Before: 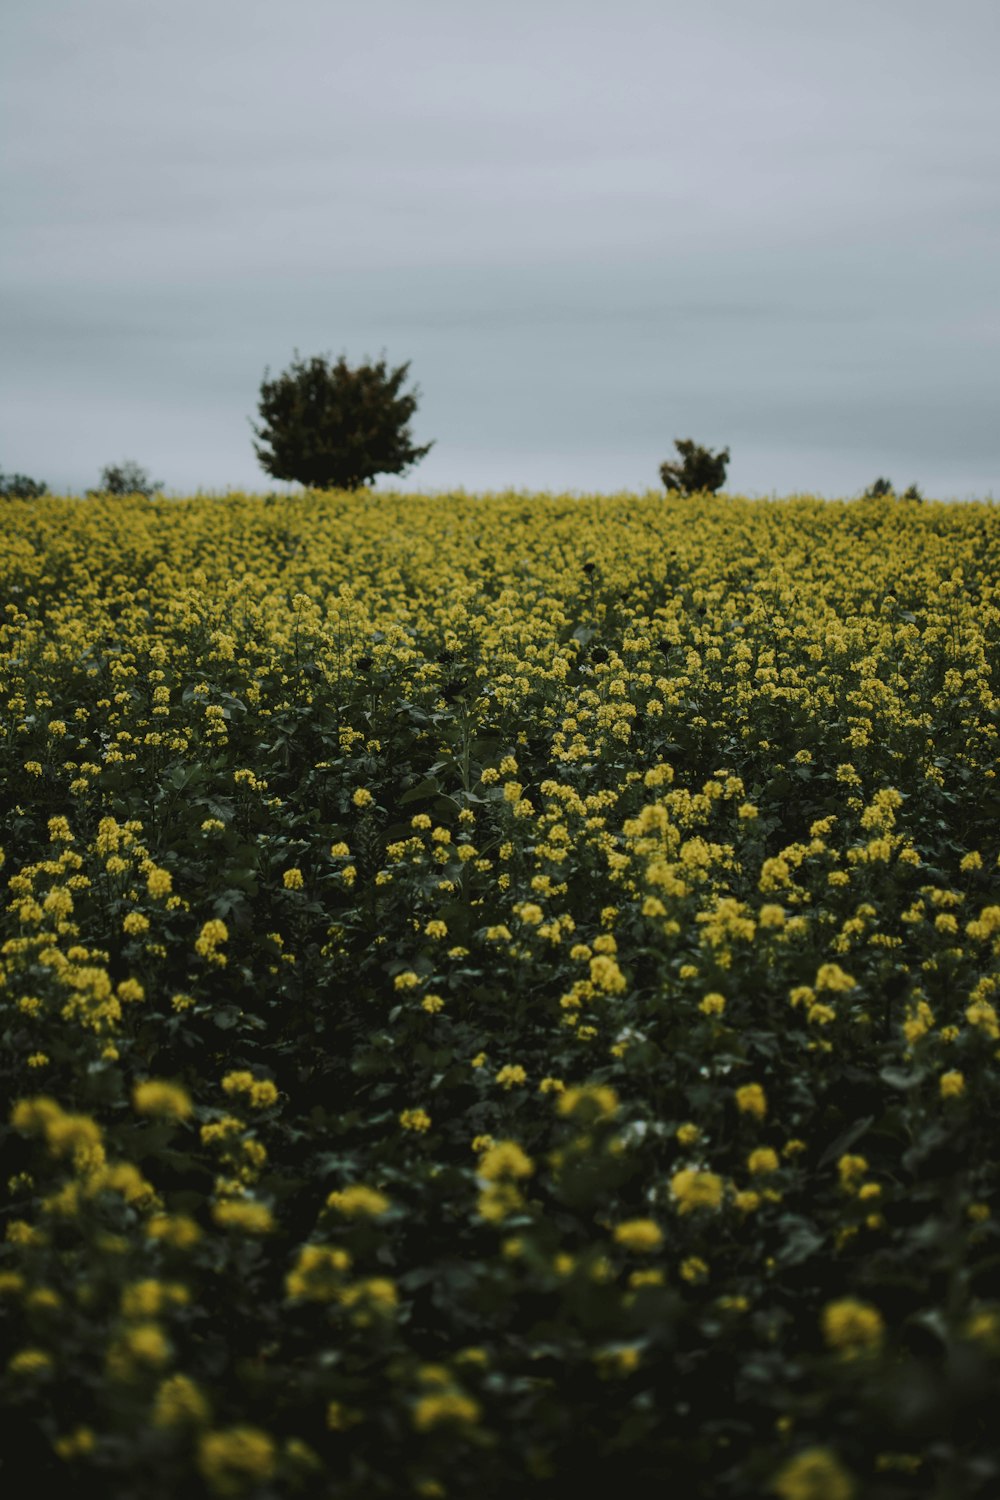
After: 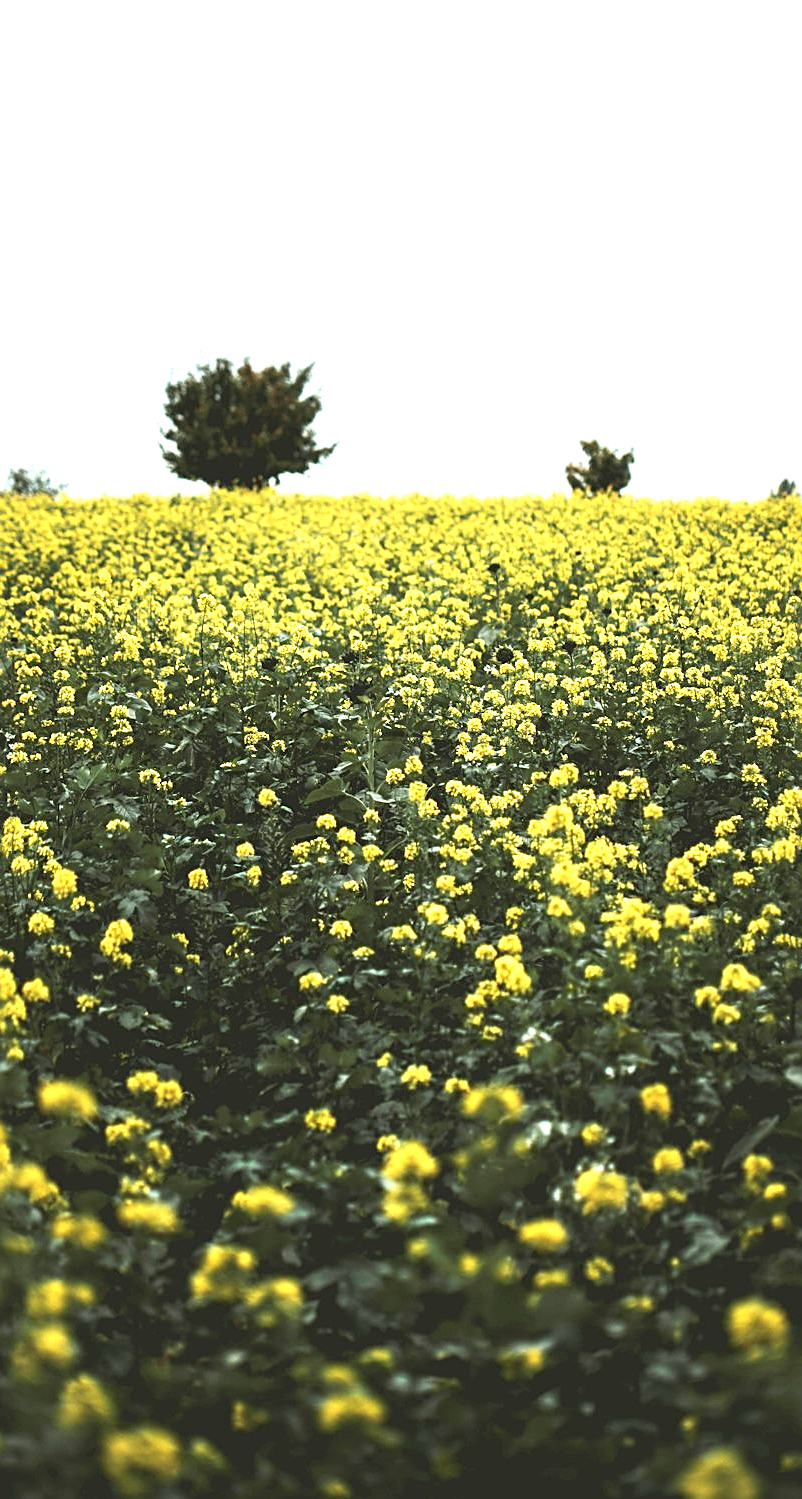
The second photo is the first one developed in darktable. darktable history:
crop and rotate: left 9.597%, right 10.195%
sharpen: on, module defaults
exposure: black level correction 0, exposure 2 EV, compensate highlight preservation false
